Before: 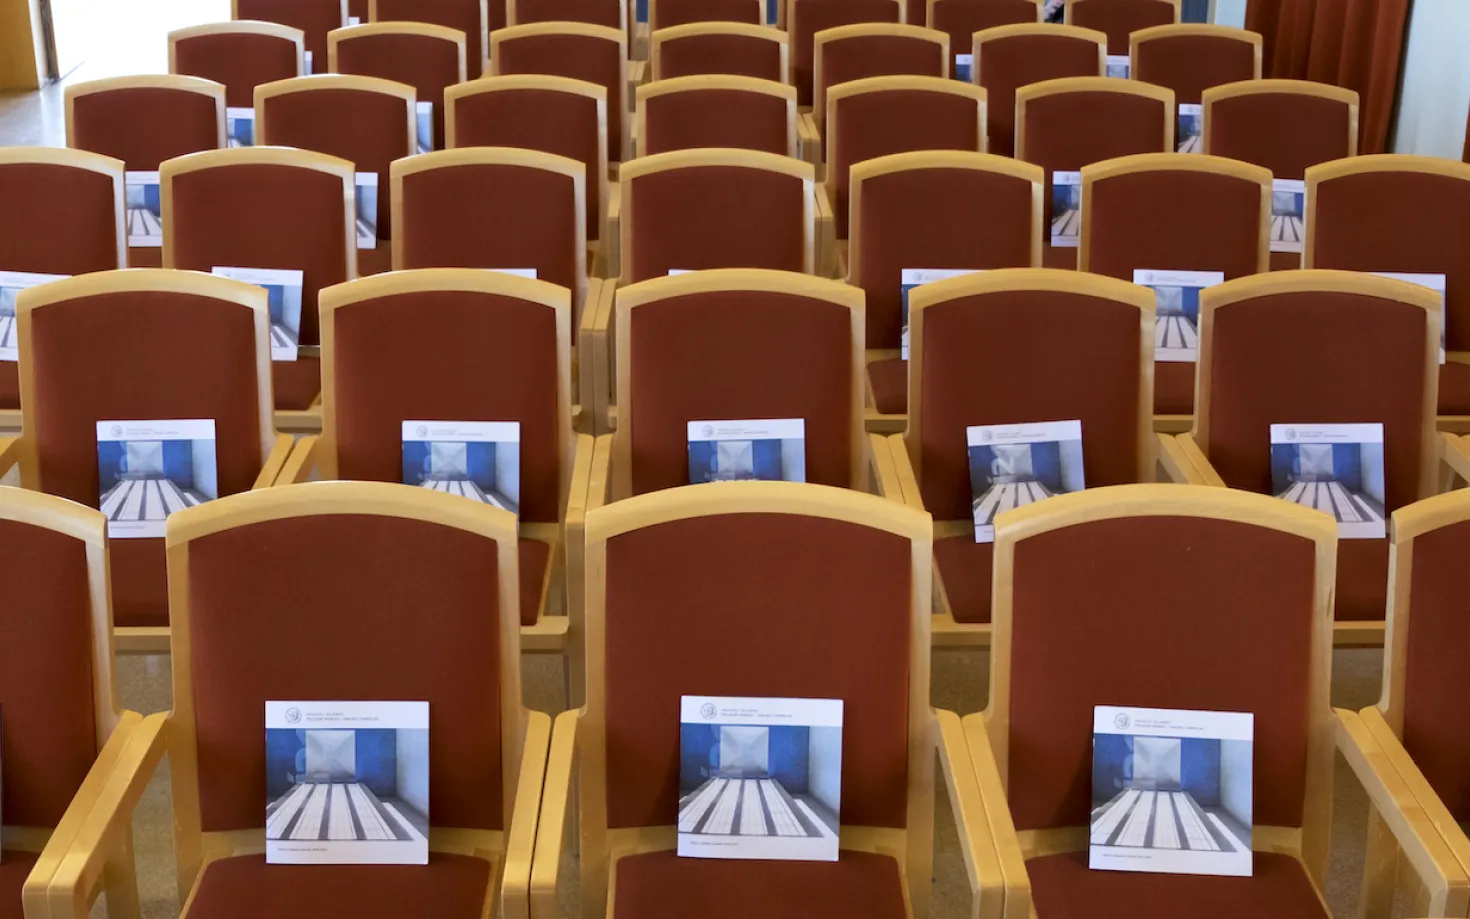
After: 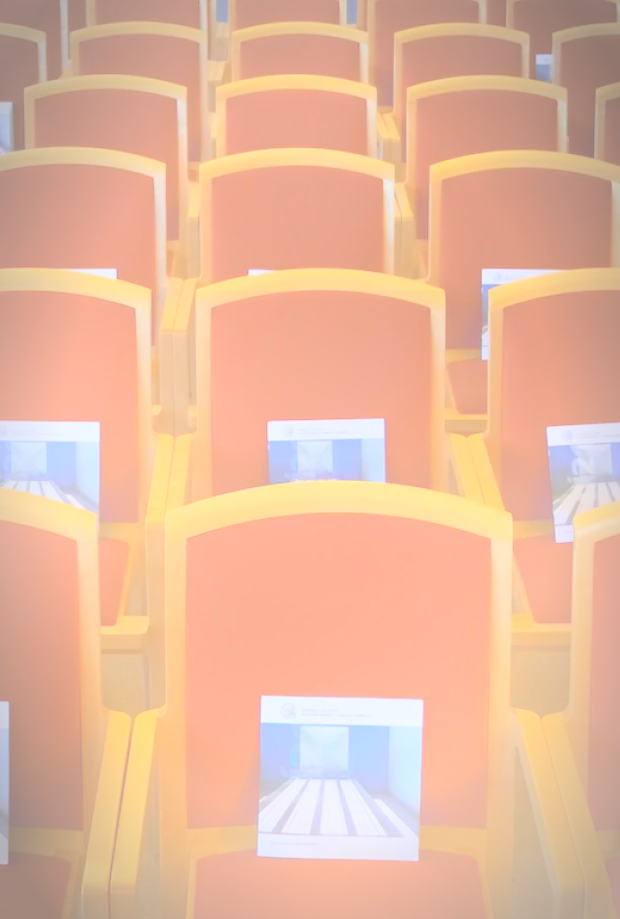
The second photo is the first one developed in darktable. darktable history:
bloom: size 25%, threshold 5%, strength 90%
crop: left 28.583%, right 29.231%
vignetting: automatic ratio true
